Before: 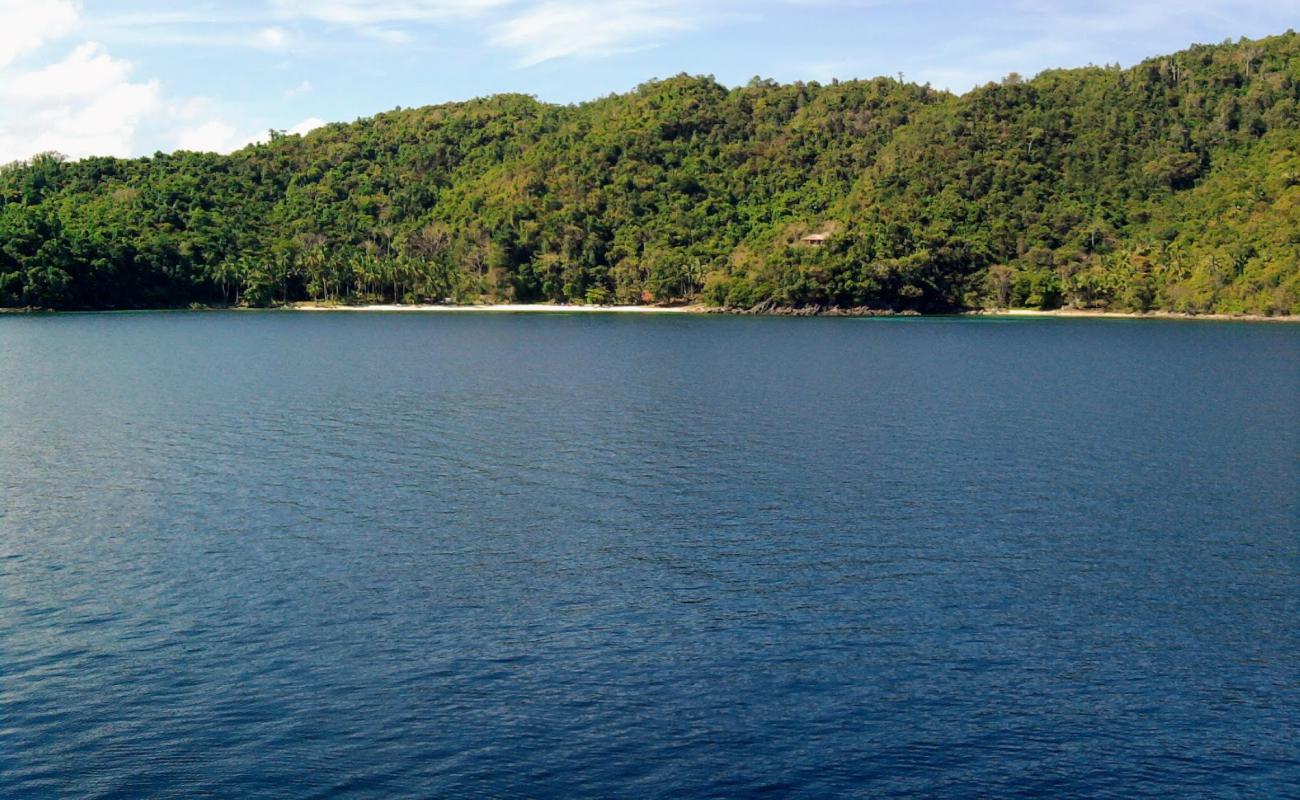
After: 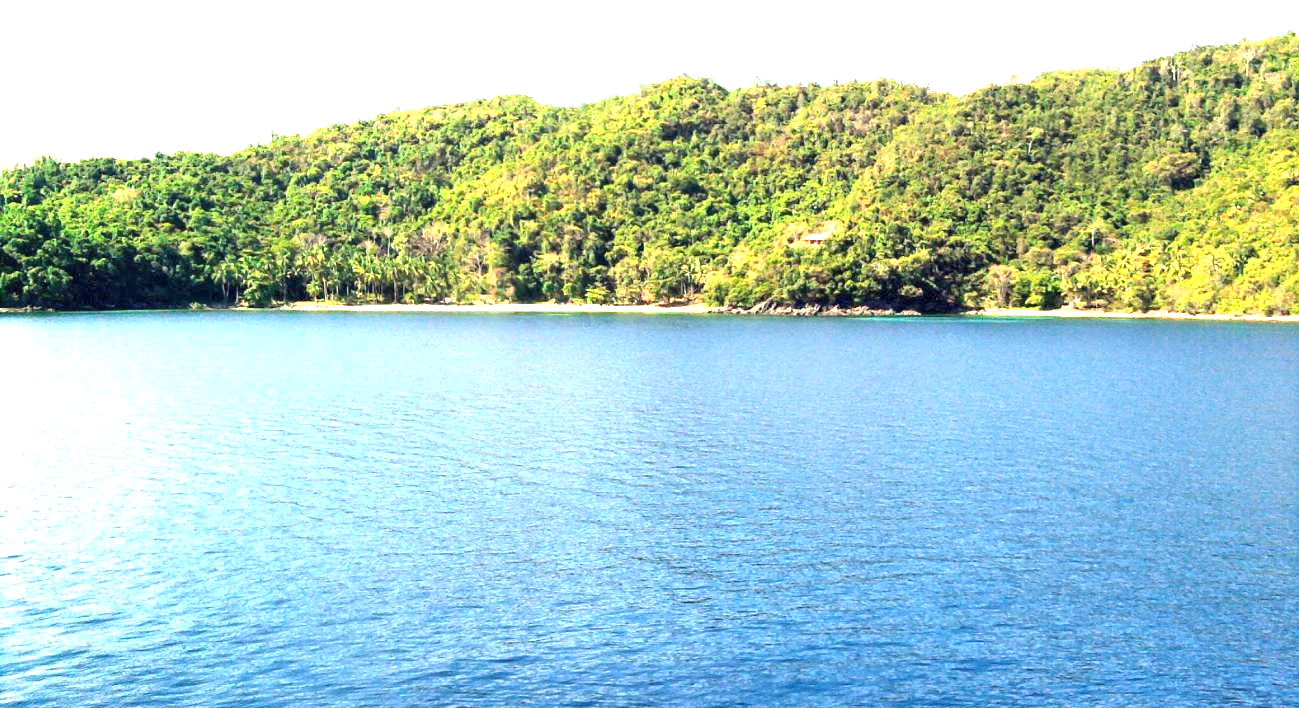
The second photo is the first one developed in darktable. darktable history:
crop and rotate: top 0%, bottom 11.412%
exposure: exposure 2.2 EV, compensate exposure bias true, compensate highlight preservation false
